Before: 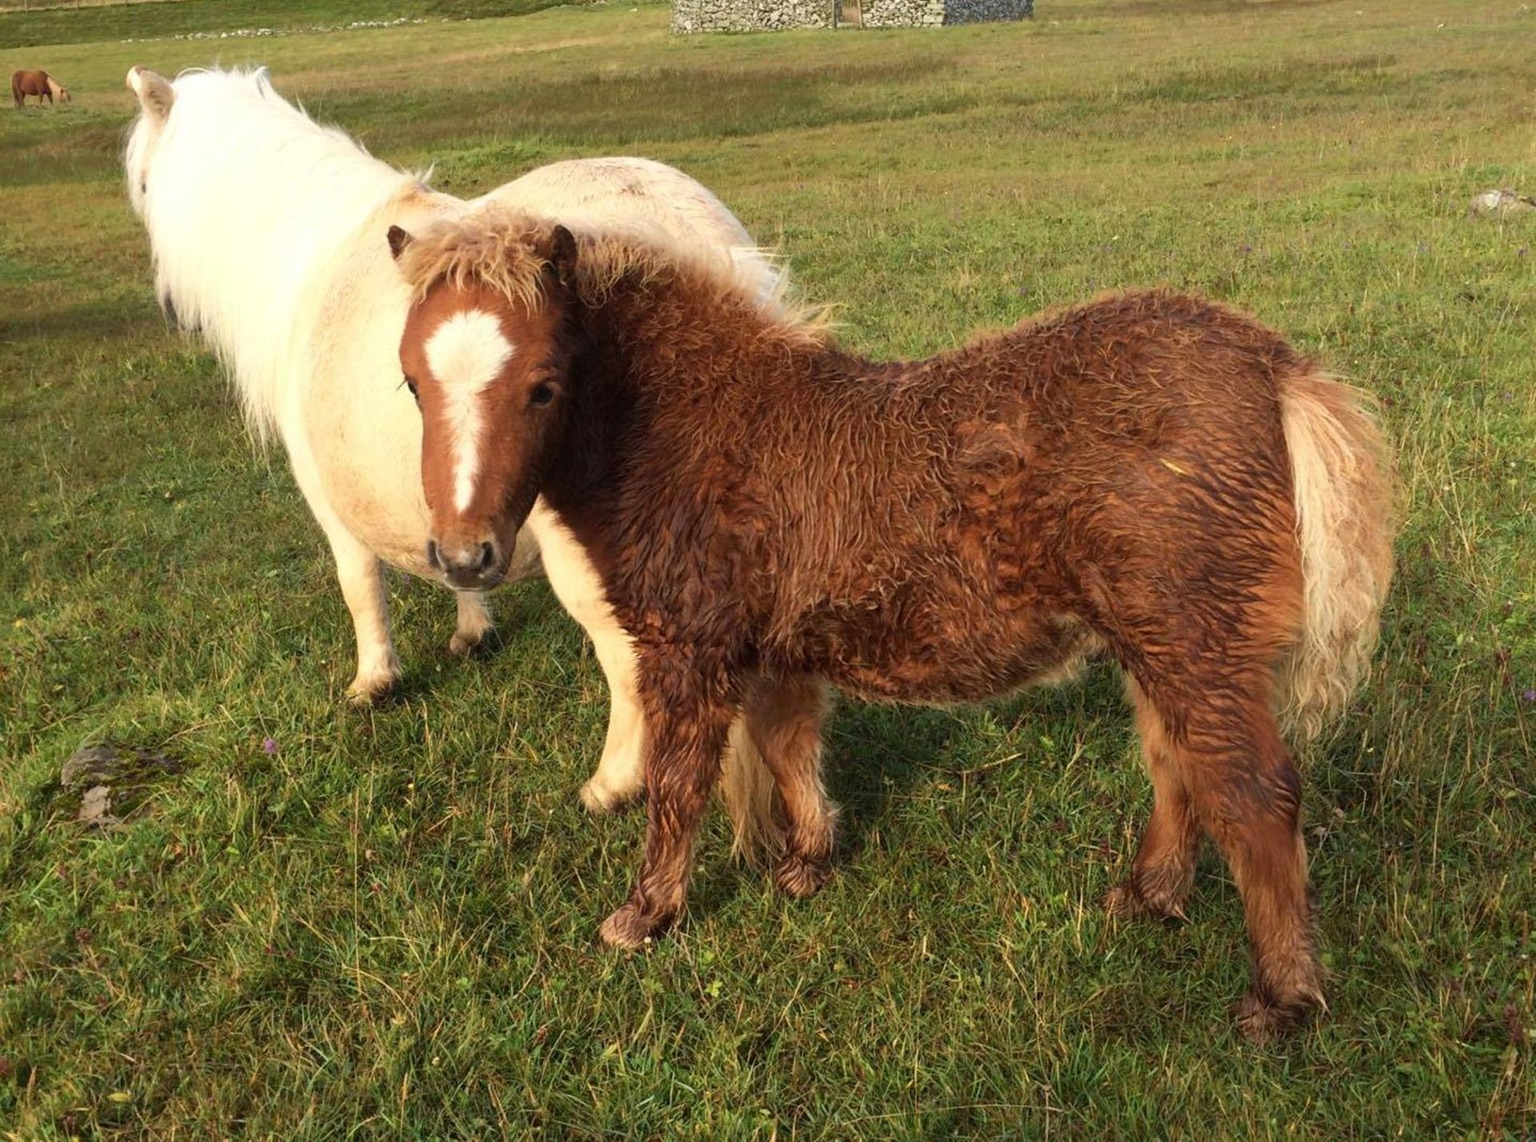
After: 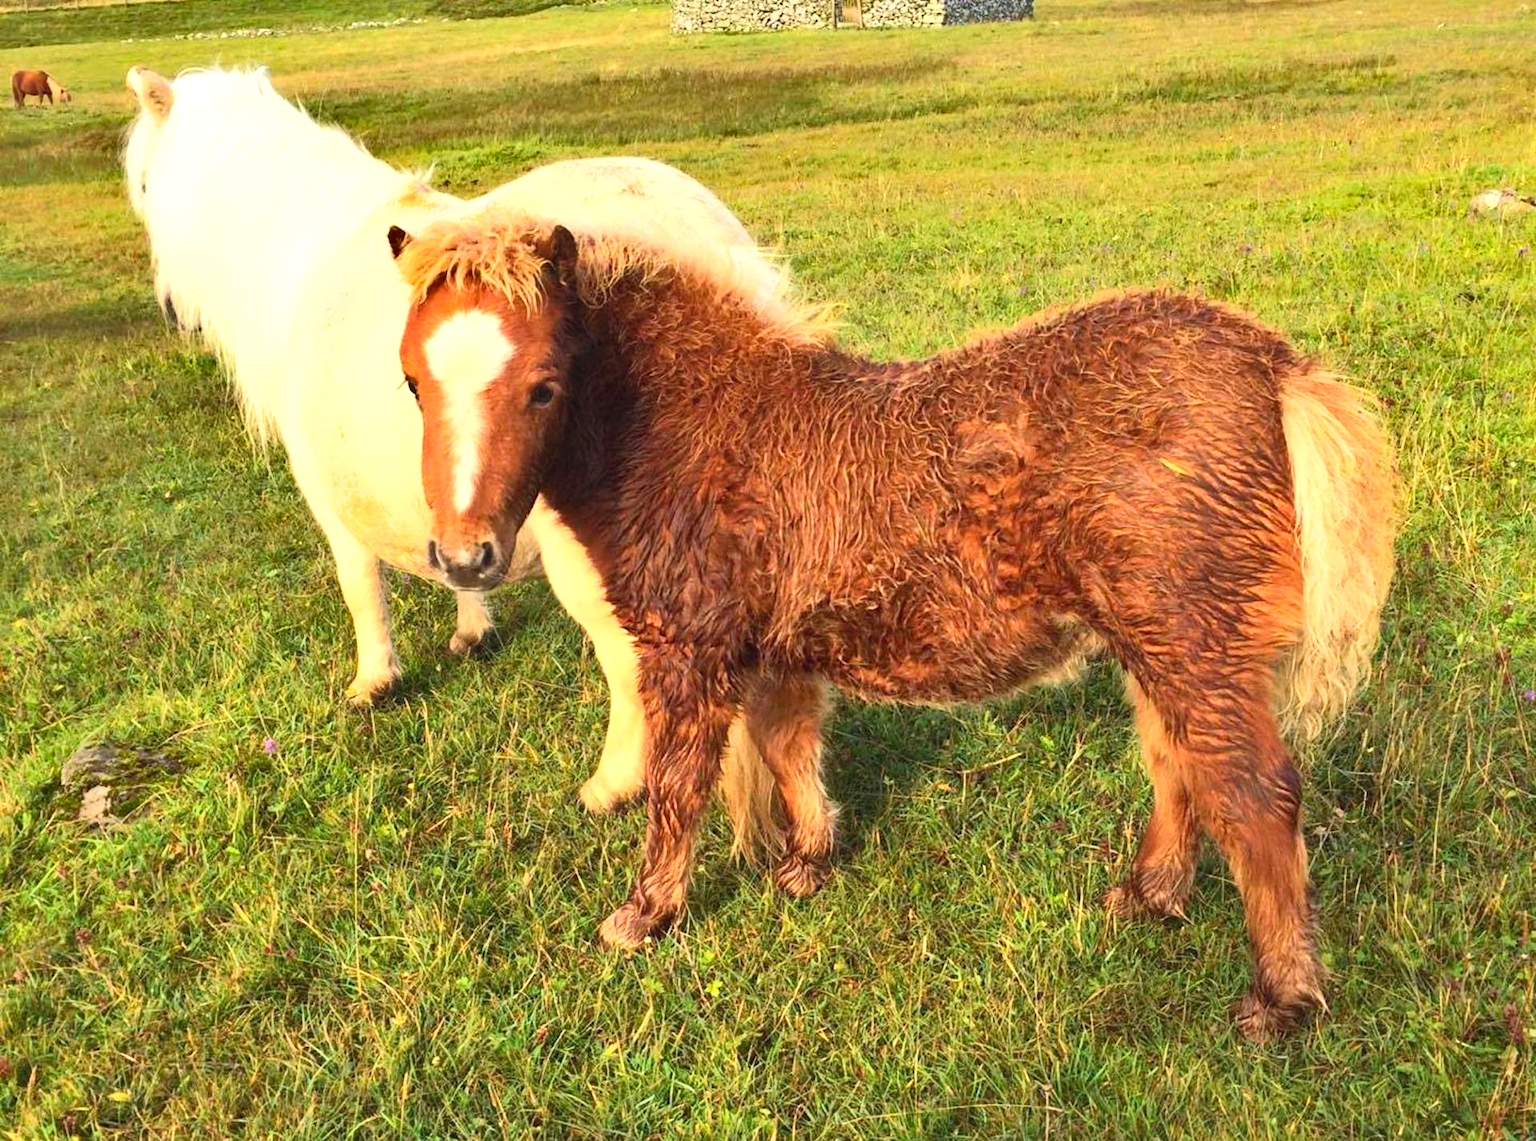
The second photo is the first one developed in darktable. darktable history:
contrast brightness saturation: contrast 0.24, brightness 0.26, saturation 0.39
shadows and highlights: shadows 53, soften with gaussian
exposure: exposure 0.559 EV, compensate highlight preservation false
